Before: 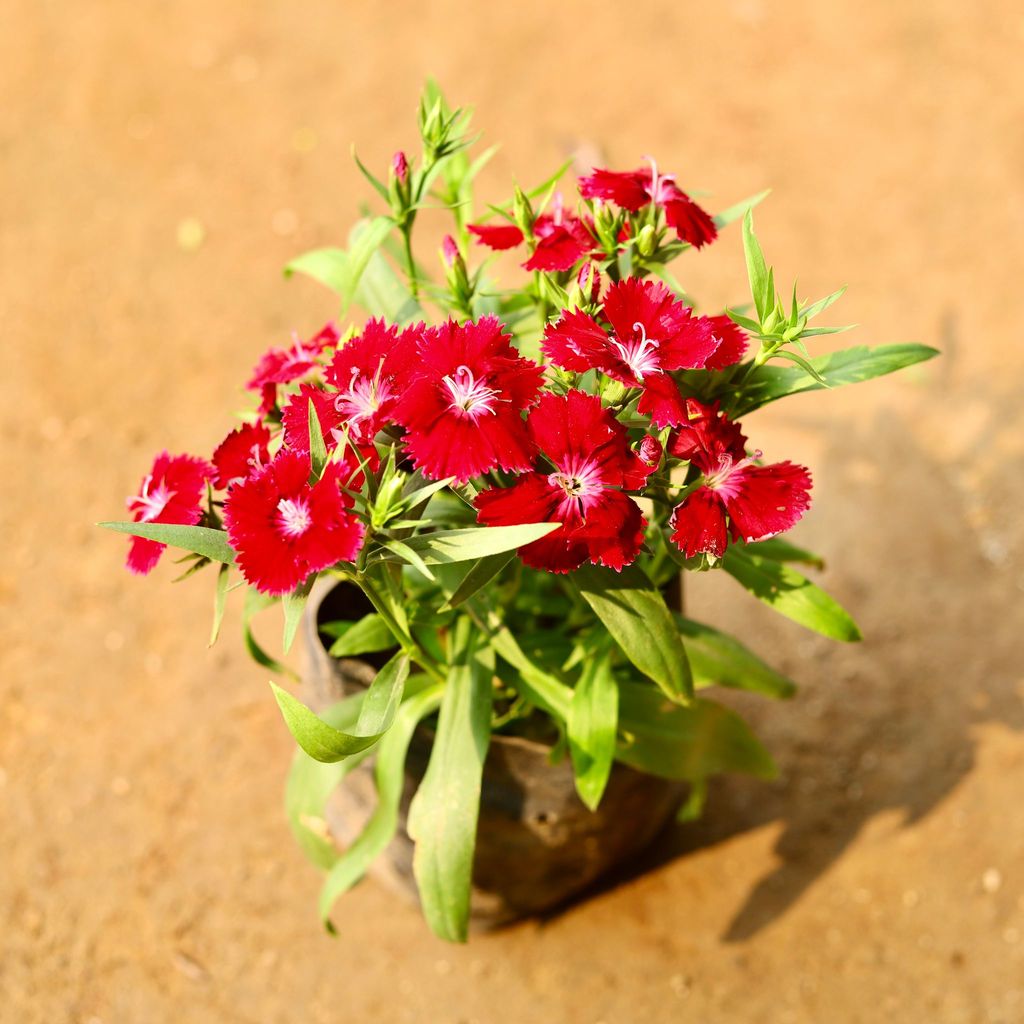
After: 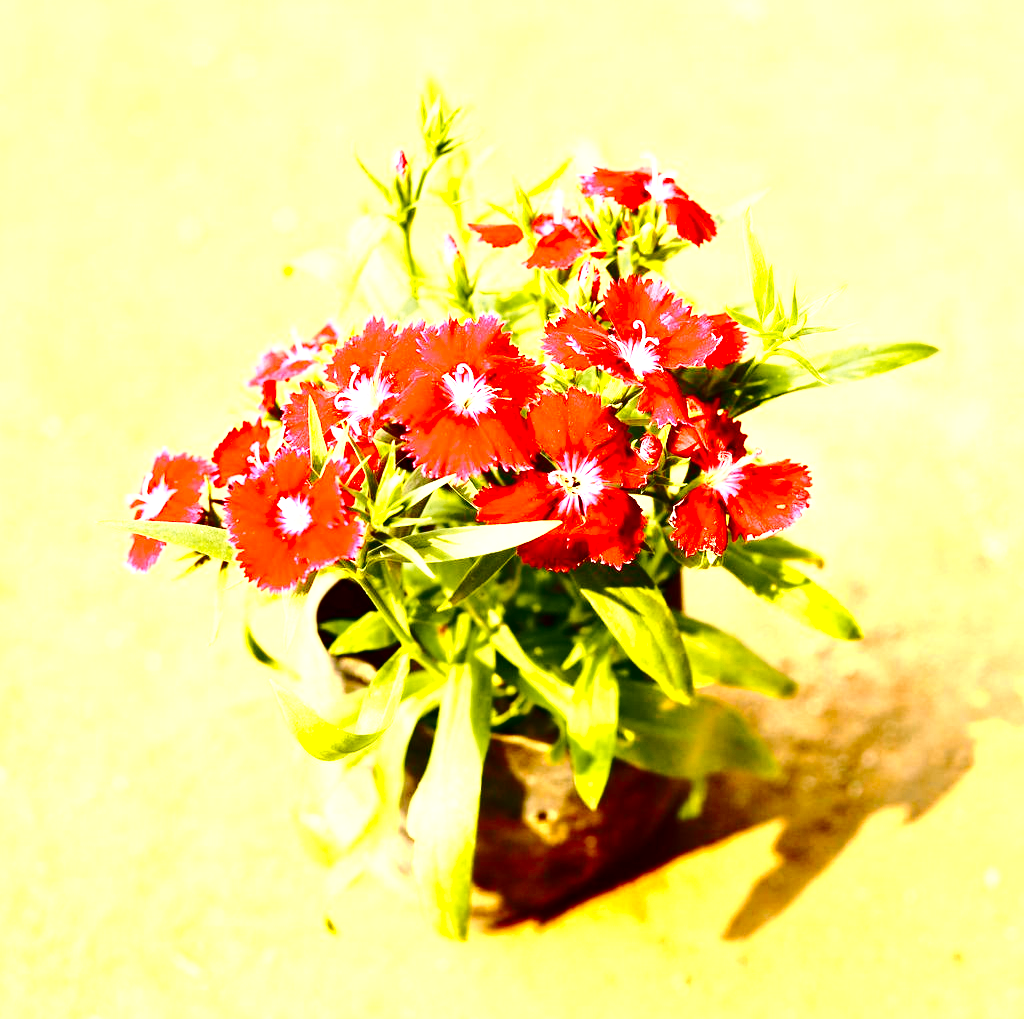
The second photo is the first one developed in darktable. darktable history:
crop: top 0.249%, bottom 0.141%
tone curve: curves: ch0 [(0, 0) (0.045, 0.074) (0.883, 0.858) (1, 1)]; ch1 [(0, 0) (0.149, 0.074) (0.379, 0.327) (0.427, 0.401) (0.489, 0.479) (0.505, 0.515) (0.537, 0.573) (0.563, 0.599) (1, 1)]; ch2 [(0, 0) (0.307, 0.298) (0.388, 0.375) (0.443, 0.456) (0.485, 0.492) (1, 1)], preserve colors none
contrast brightness saturation: contrast 0.206, brightness -0.114, saturation 0.212
color zones: curves: ch0 [(0.099, 0.624) (0.257, 0.596) (0.384, 0.376) (0.529, 0.492) (0.697, 0.564) (0.768, 0.532) (0.908, 0.644)]; ch1 [(0.112, 0.564) (0.254, 0.612) (0.432, 0.676) (0.592, 0.456) (0.743, 0.684) (0.888, 0.536)]; ch2 [(0.25, 0.5) (0.469, 0.36) (0.75, 0.5)]
base curve: curves: ch0 [(0, 0) (0.026, 0.03) (0.109, 0.232) (0.351, 0.748) (0.669, 0.968) (1, 1)], preserve colors none
